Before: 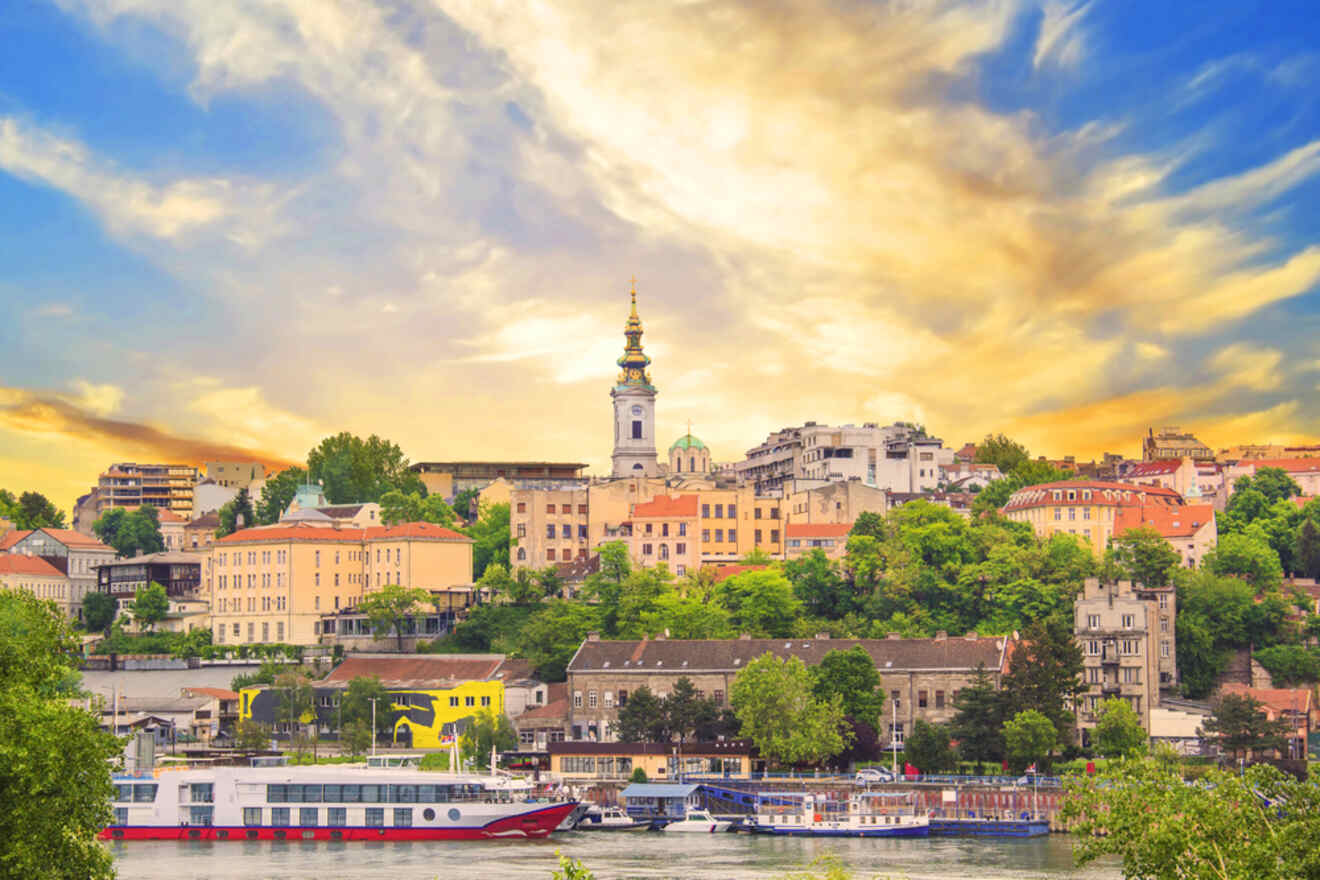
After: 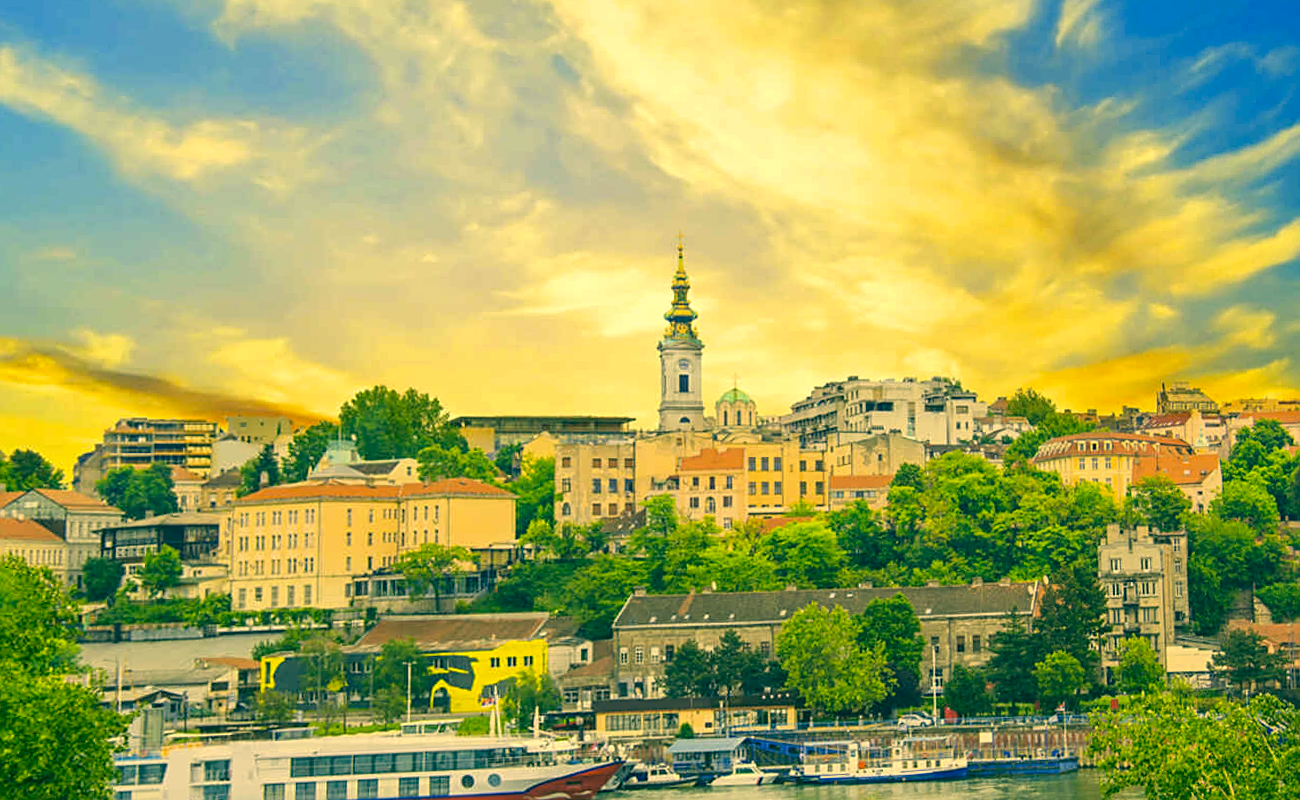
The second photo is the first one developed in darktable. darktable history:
color correction: highlights a* 1.83, highlights b* 34.02, shadows a* -36.68, shadows b* -5.48
rotate and perspective: rotation -0.013°, lens shift (vertical) -0.027, lens shift (horizontal) 0.178, crop left 0.016, crop right 0.989, crop top 0.082, crop bottom 0.918
sharpen: on, module defaults
white balance: emerald 1
